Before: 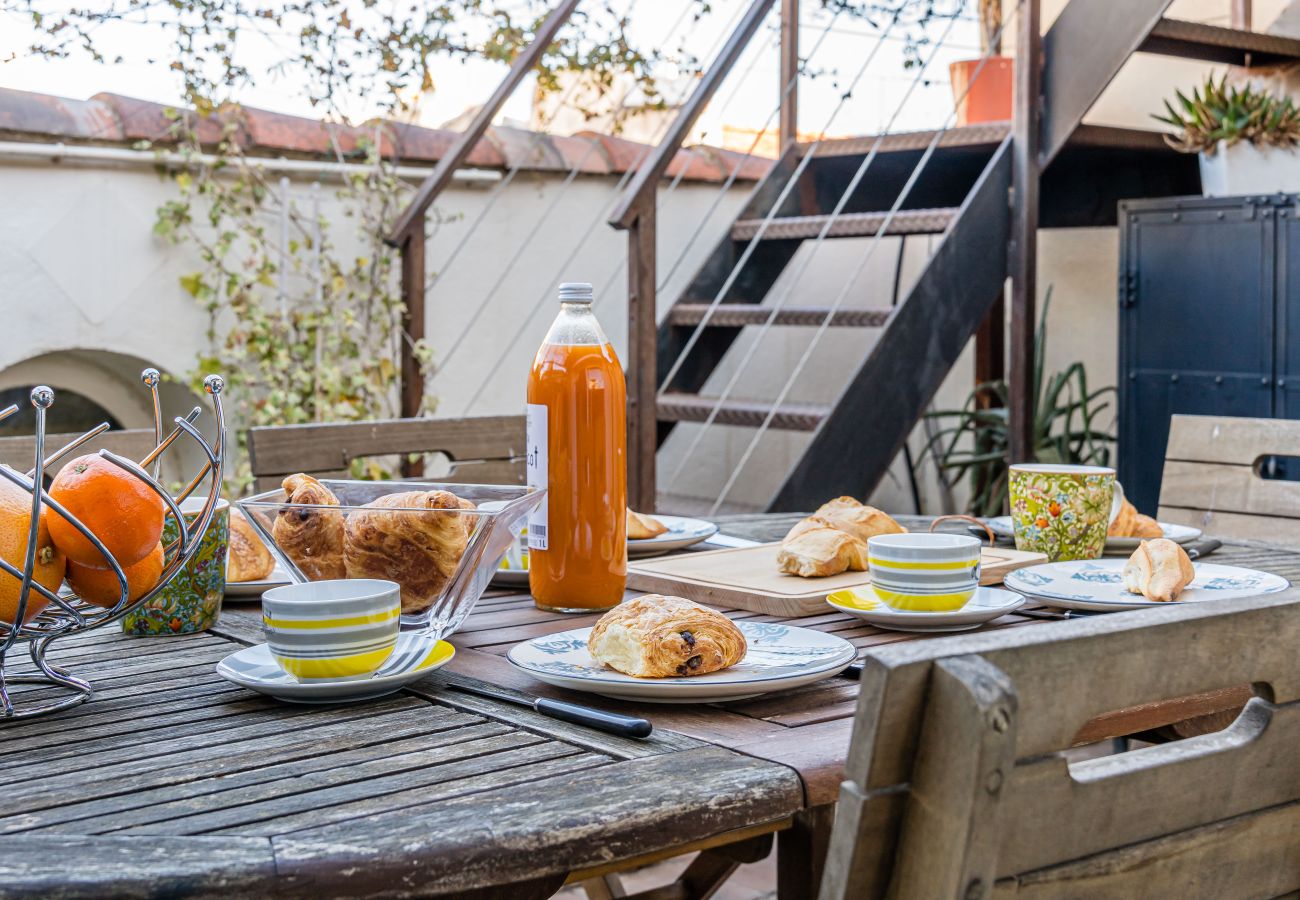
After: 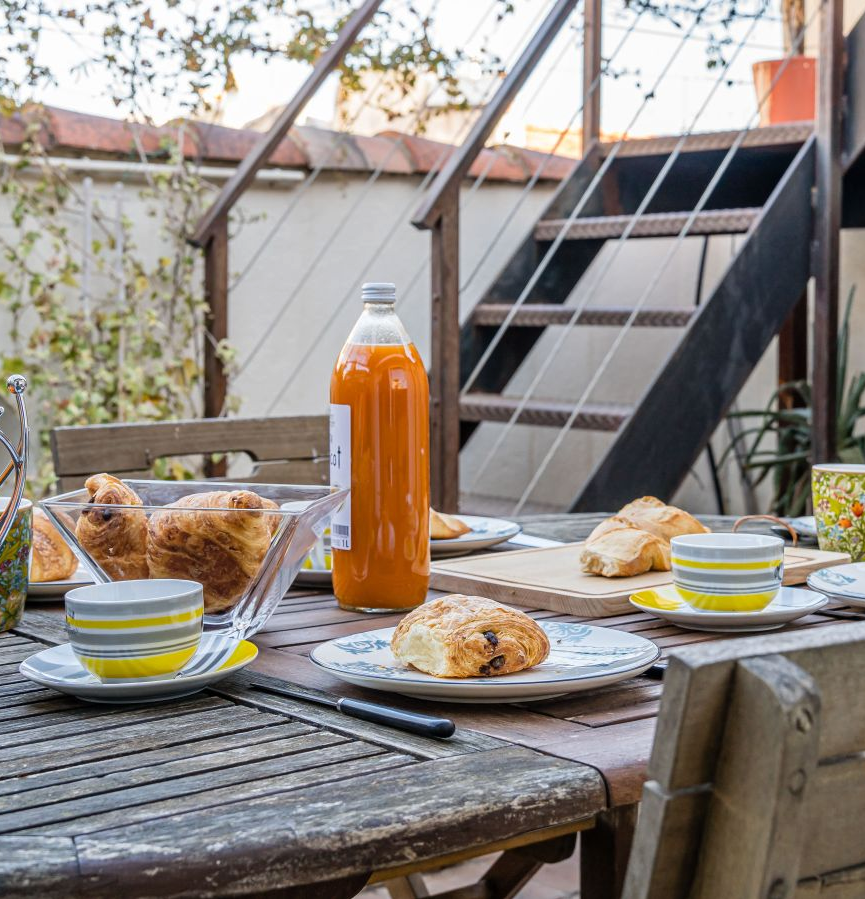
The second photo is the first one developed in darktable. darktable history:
base curve: curves: ch0 [(0, 0) (0.472, 0.455) (1, 1)], preserve colors none
exposure: exposure -0.003 EV, compensate exposure bias true, compensate highlight preservation false
color zones: mix 31.6%
crop and rotate: left 15.161%, right 18.299%
